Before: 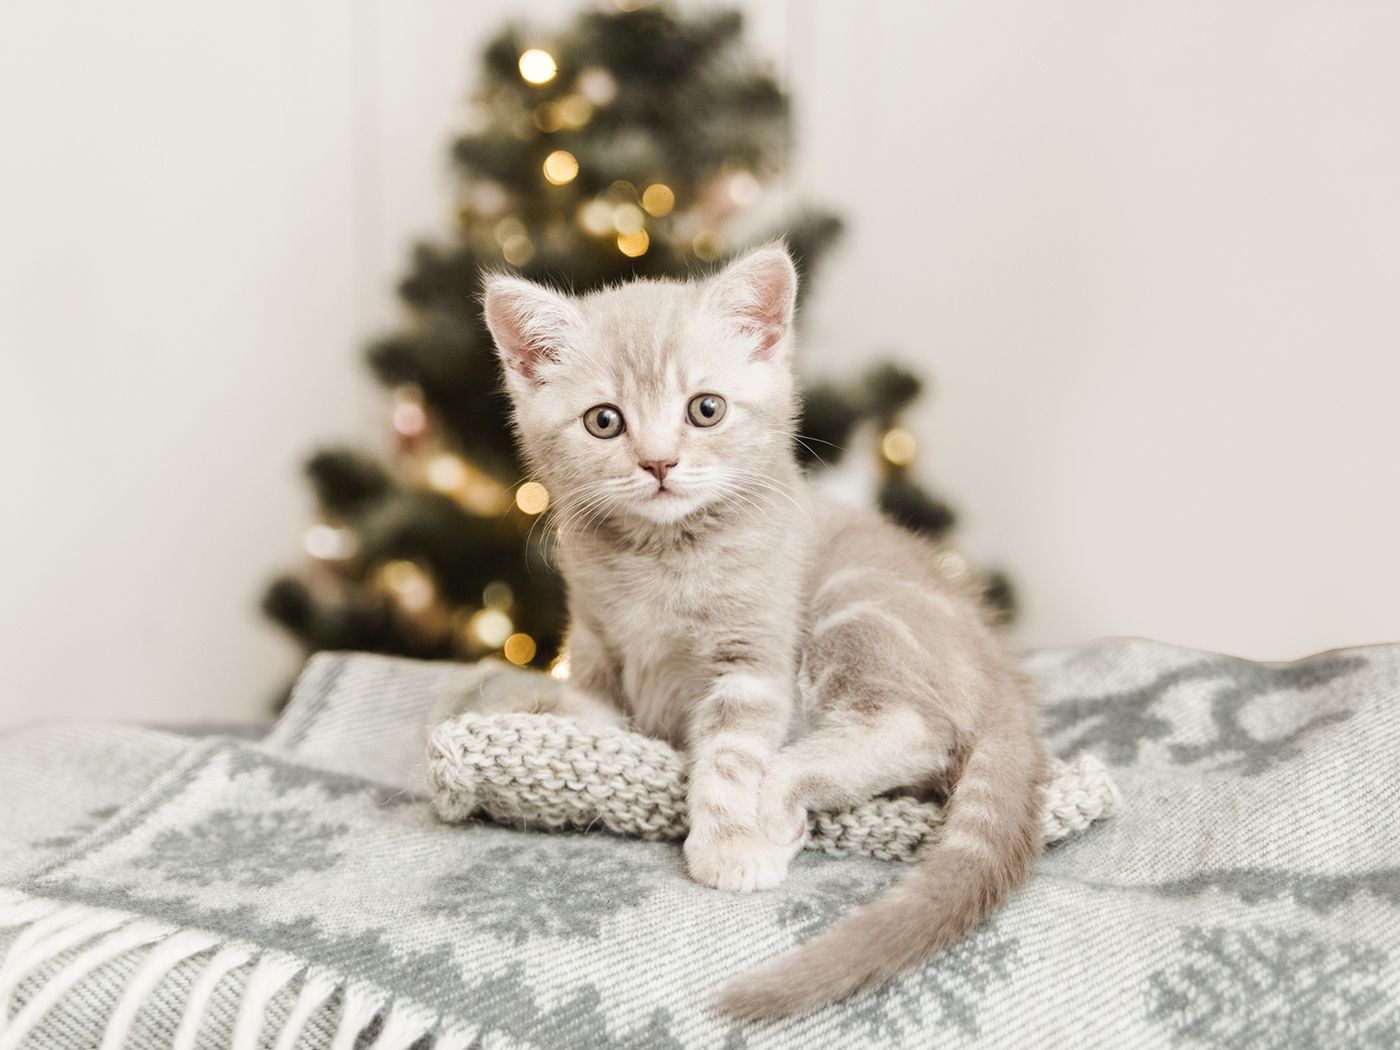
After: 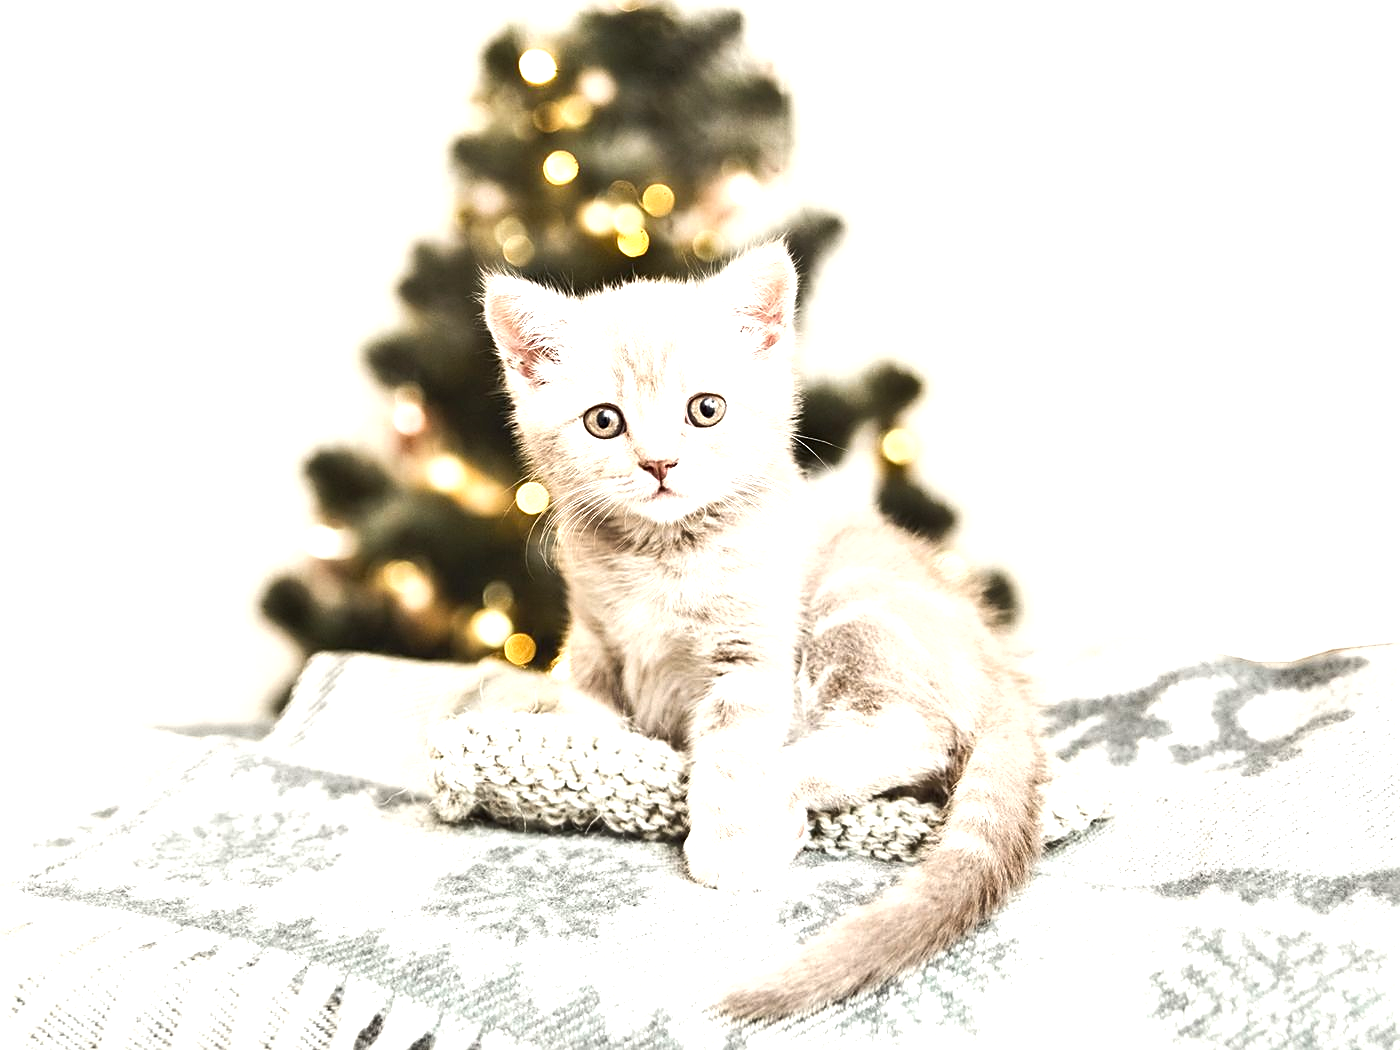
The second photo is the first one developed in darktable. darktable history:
exposure: black level correction 0, exposure 1.106 EV, compensate highlight preservation false
sharpen: on, module defaults
shadows and highlights: shadows 31.65, highlights -31.45, soften with gaussian
